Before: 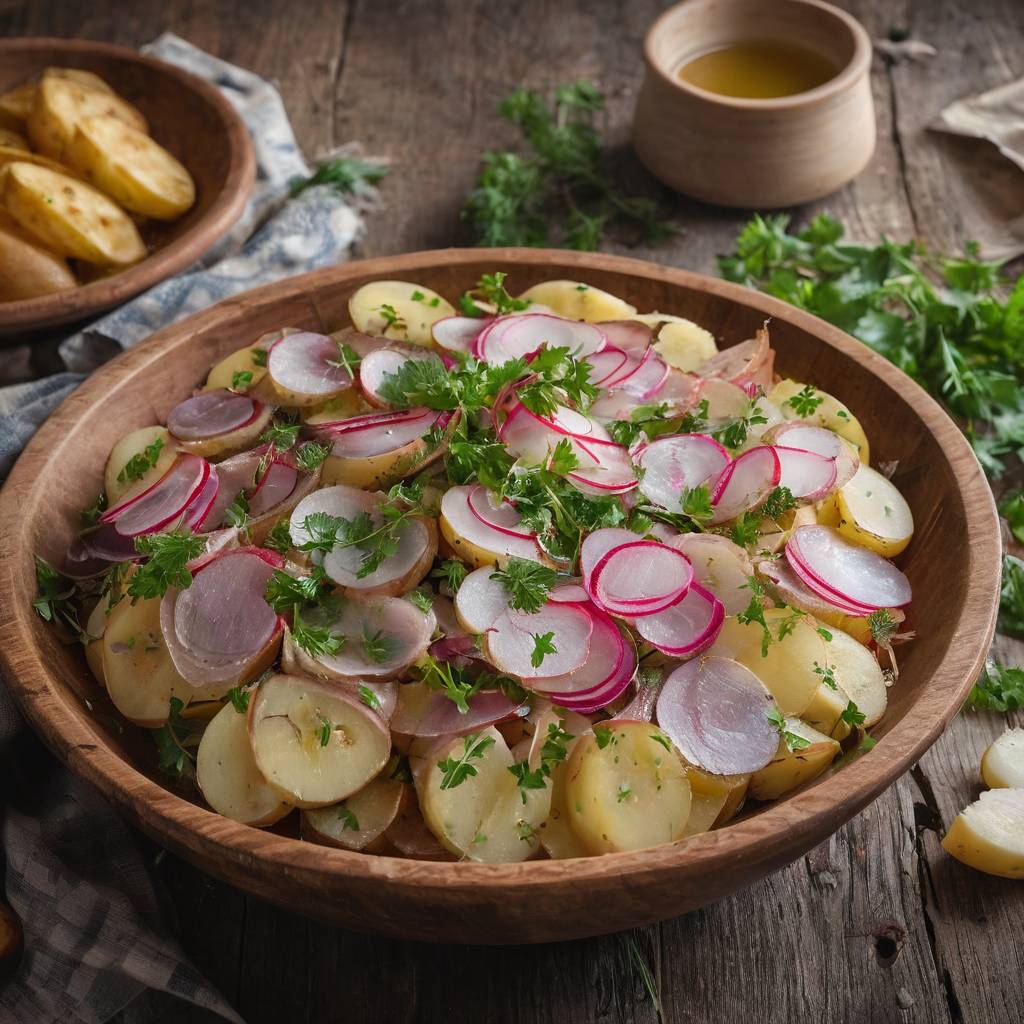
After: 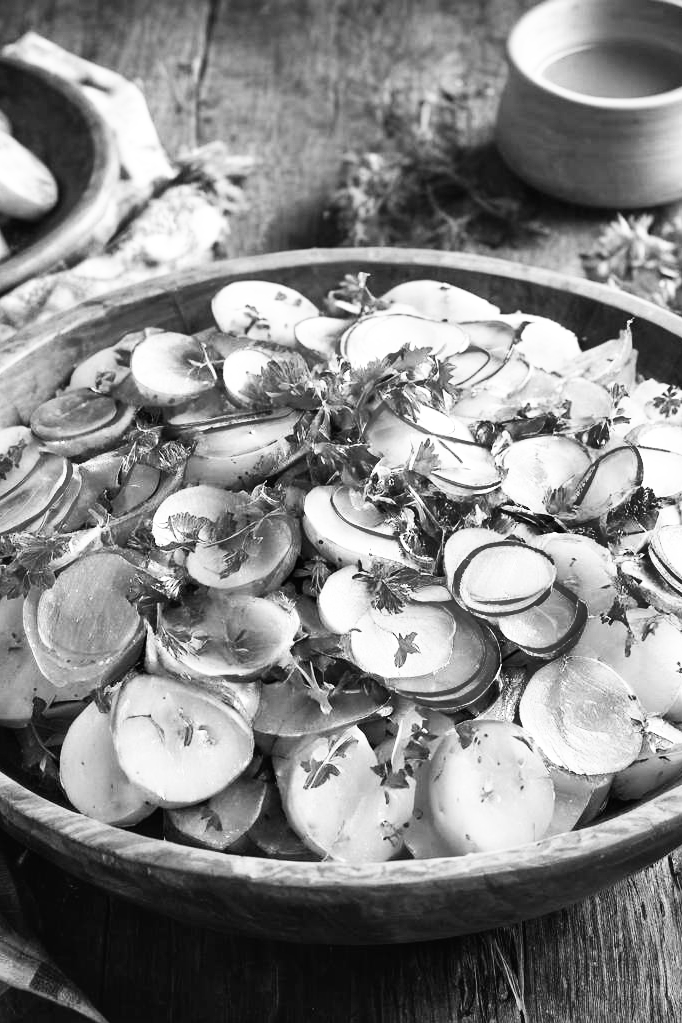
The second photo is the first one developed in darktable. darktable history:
crop and rotate: left 13.409%, right 19.924%
color balance rgb: perceptual saturation grading › global saturation 25%, perceptual saturation grading › highlights -50%, perceptual saturation grading › shadows 30%, perceptual brilliance grading › global brilliance 12%, global vibrance 20%
shadows and highlights: white point adjustment 0.1, highlights -70, soften with gaussian
color correction: highlights a* 11.96, highlights b* 11.58
monochrome: a 32, b 64, size 2.3, highlights 1
base curve: curves: ch0 [(0, 0) (0.007, 0.004) (0.027, 0.03) (0.046, 0.07) (0.207, 0.54) (0.442, 0.872) (0.673, 0.972) (1, 1)], preserve colors none
